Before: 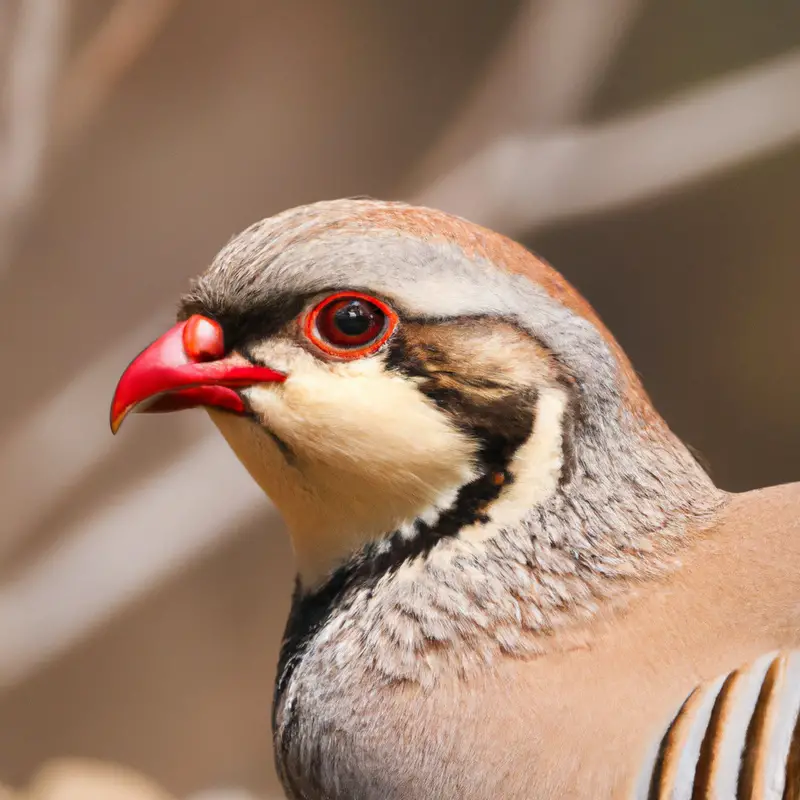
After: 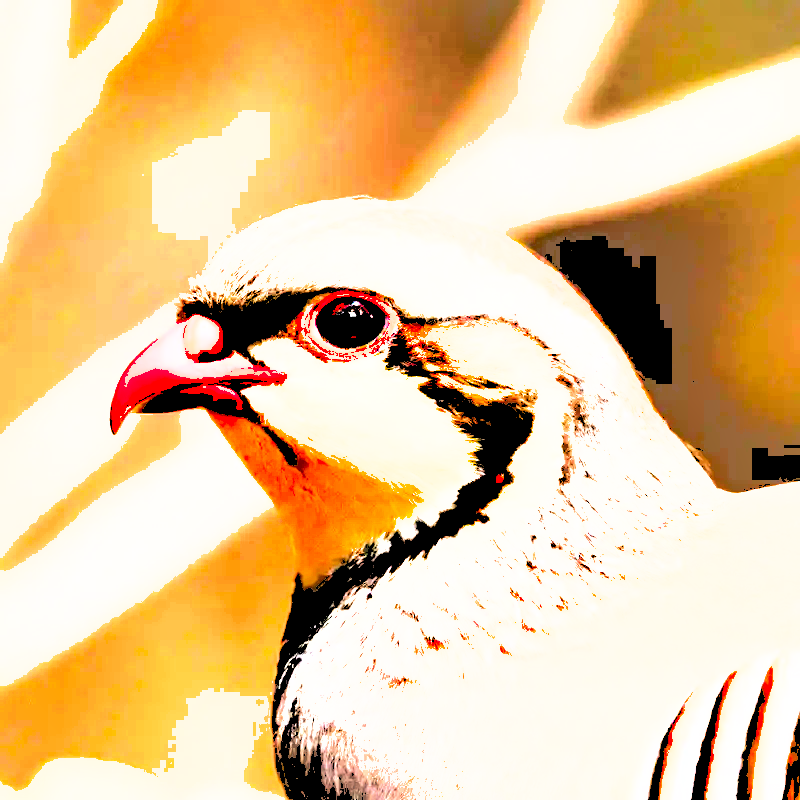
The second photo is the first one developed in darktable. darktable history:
contrast brightness saturation: contrast 0.145, brightness -0.008, saturation 0.098
shadows and highlights: shadows 25.22, highlights -69.21
levels: levels [0.246, 0.256, 0.506]
